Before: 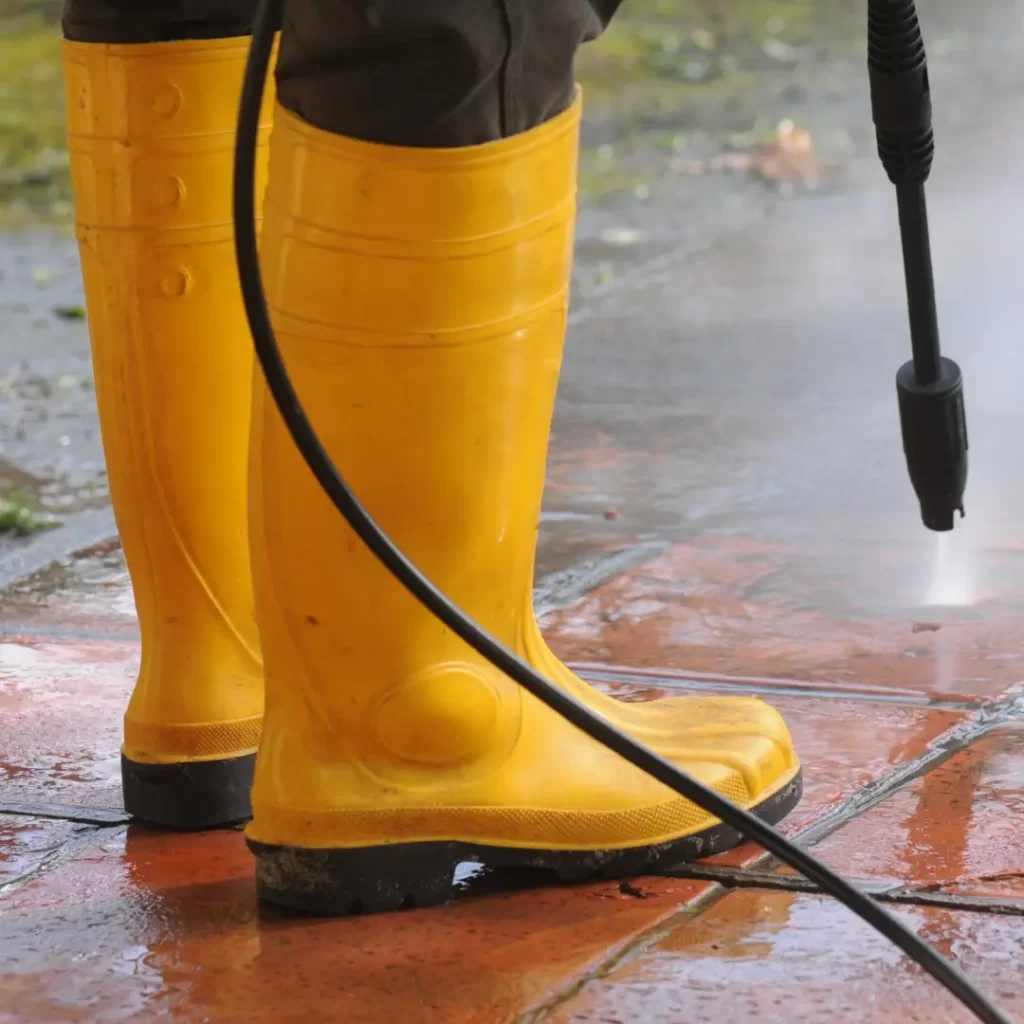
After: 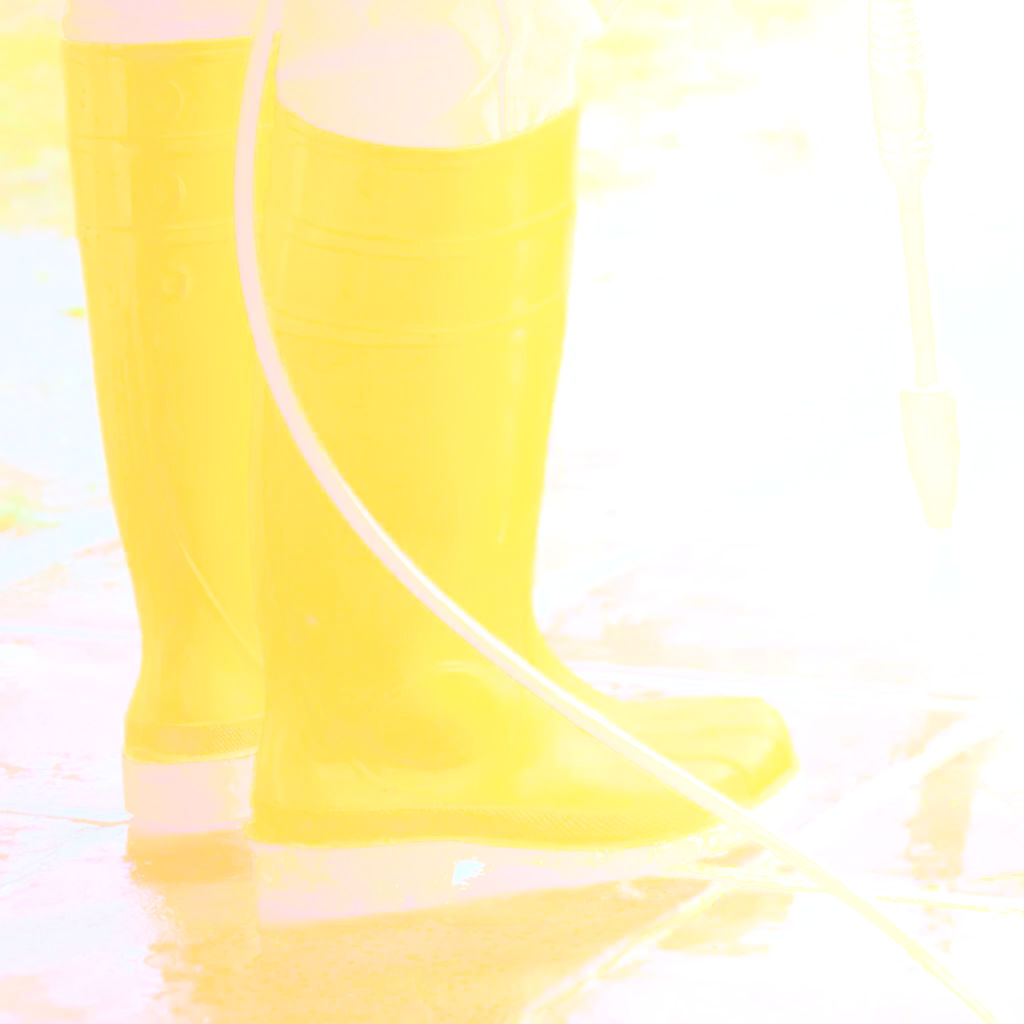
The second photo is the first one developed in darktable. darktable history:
bloom: size 85%, threshold 5%, strength 85%
color balance: lift [1, 1.015, 1.004, 0.985], gamma [1, 0.958, 0.971, 1.042], gain [1, 0.956, 0.977, 1.044]
